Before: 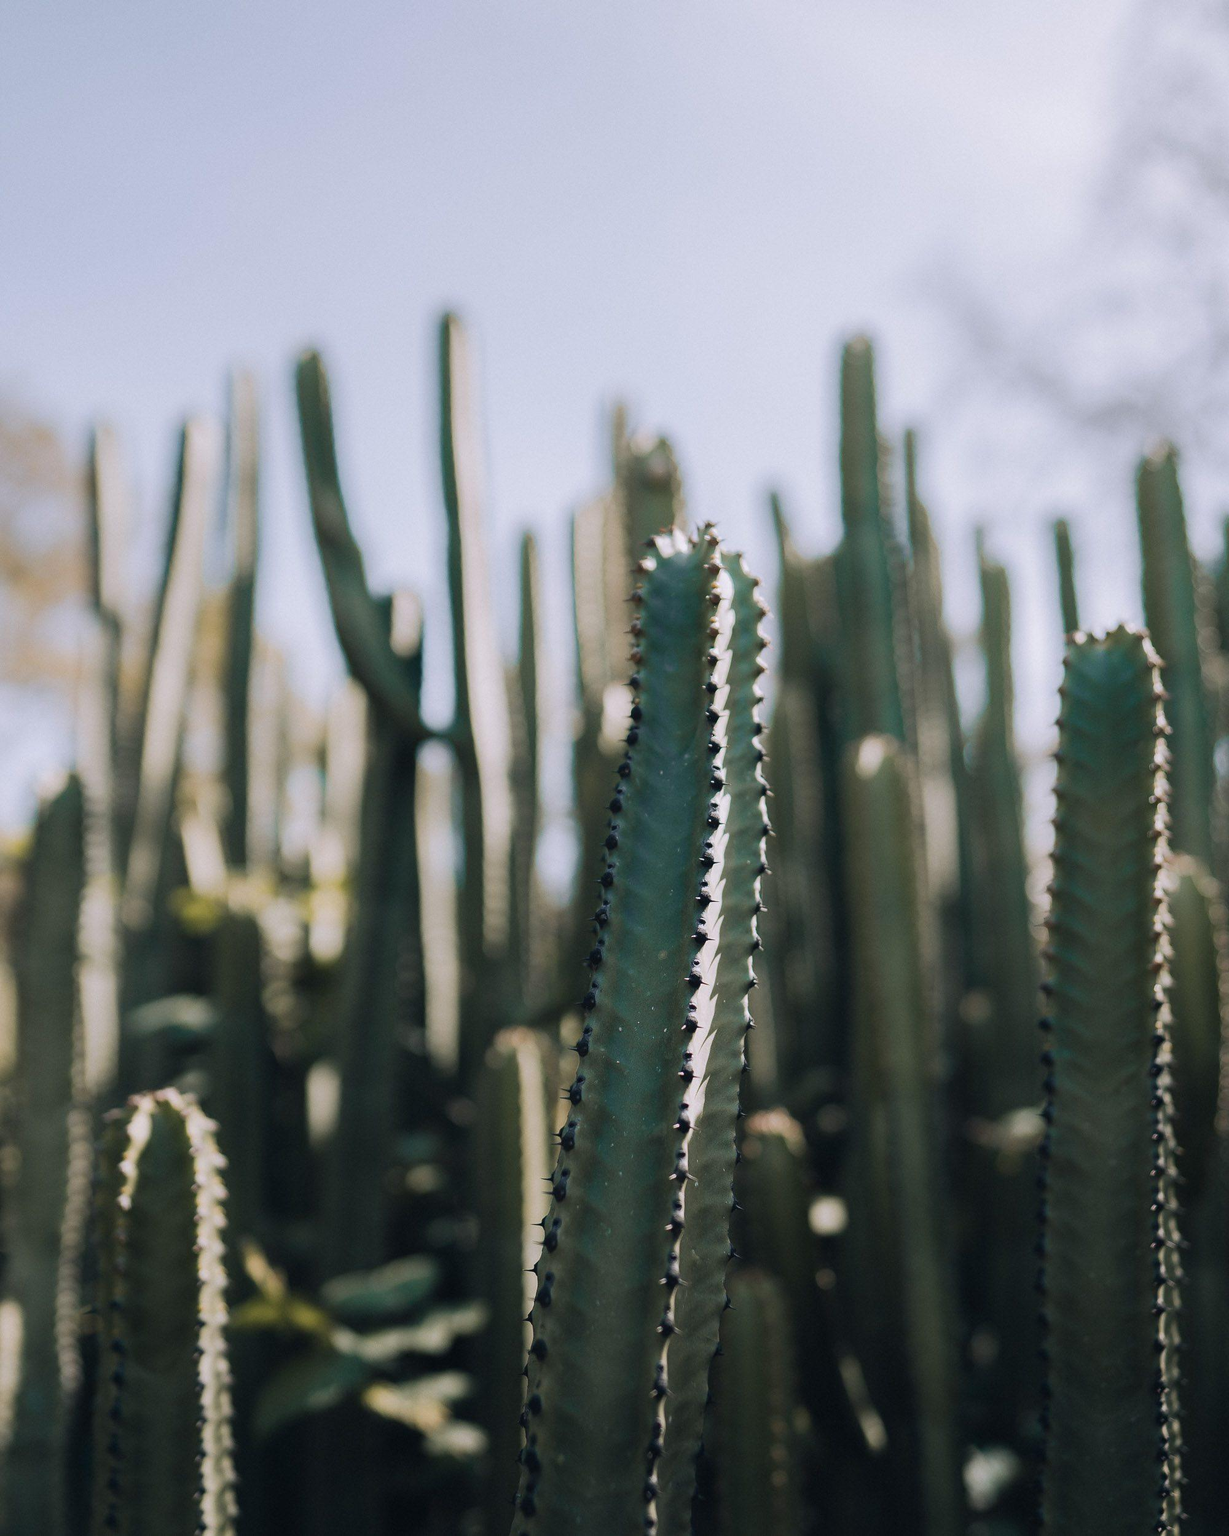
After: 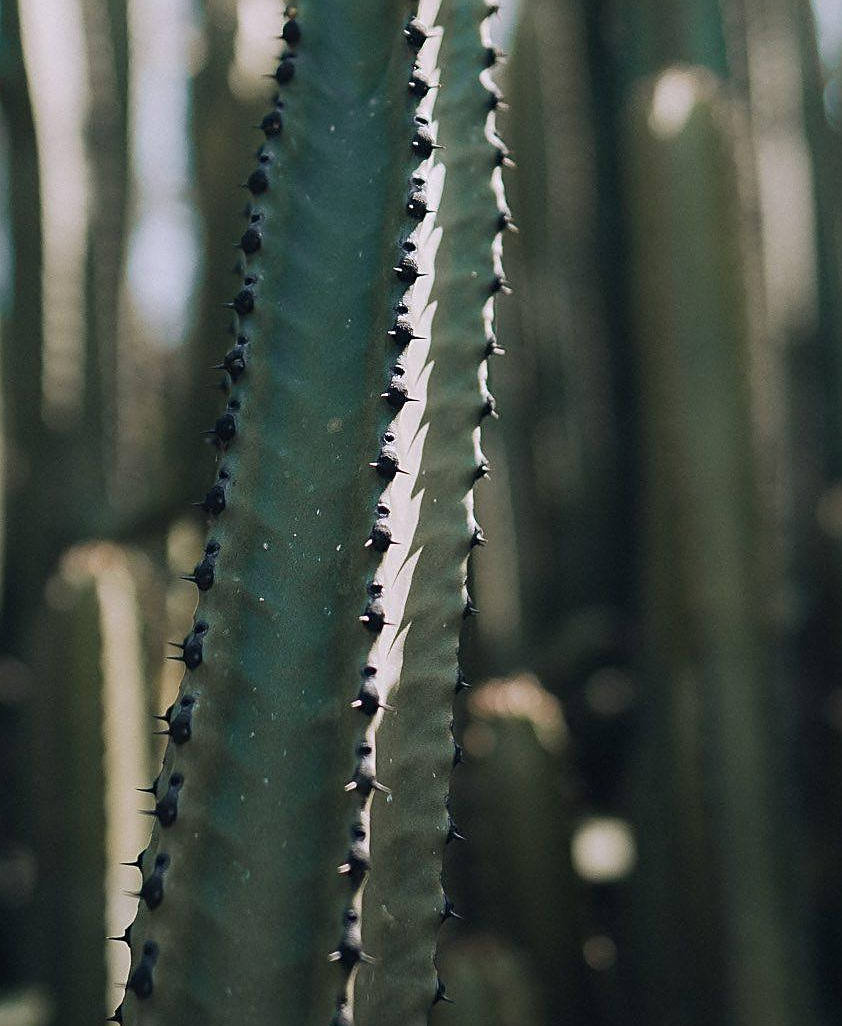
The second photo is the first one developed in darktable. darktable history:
crop: left 37.221%, top 45.169%, right 20.63%, bottom 13.777%
sharpen: on, module defaults
